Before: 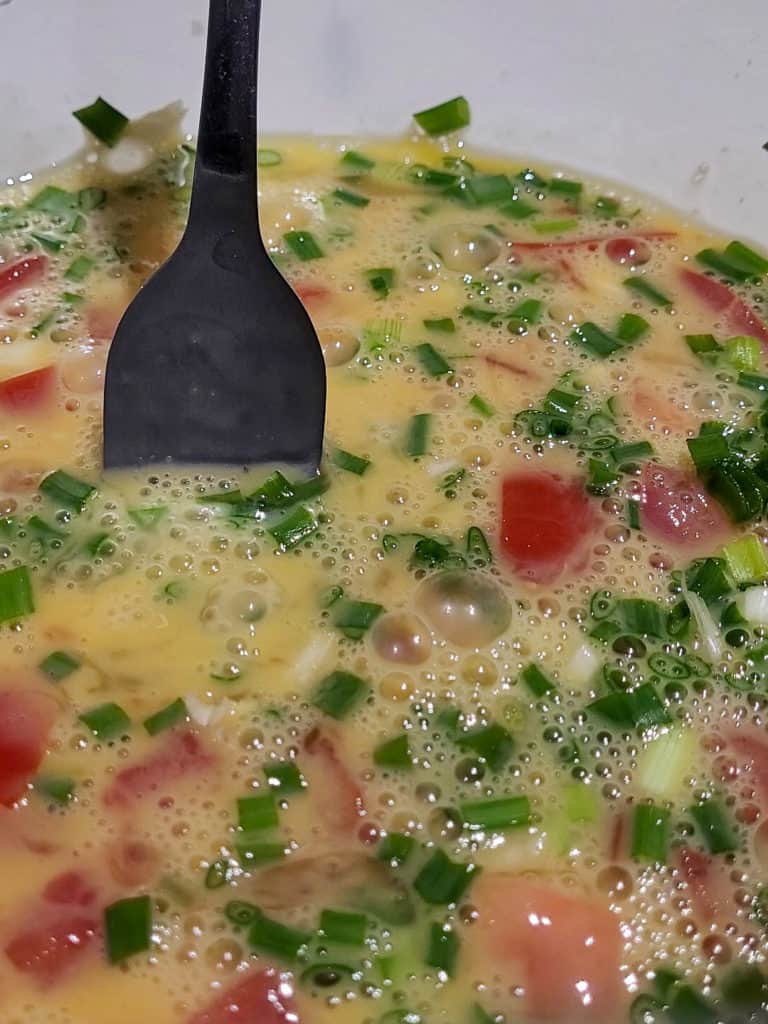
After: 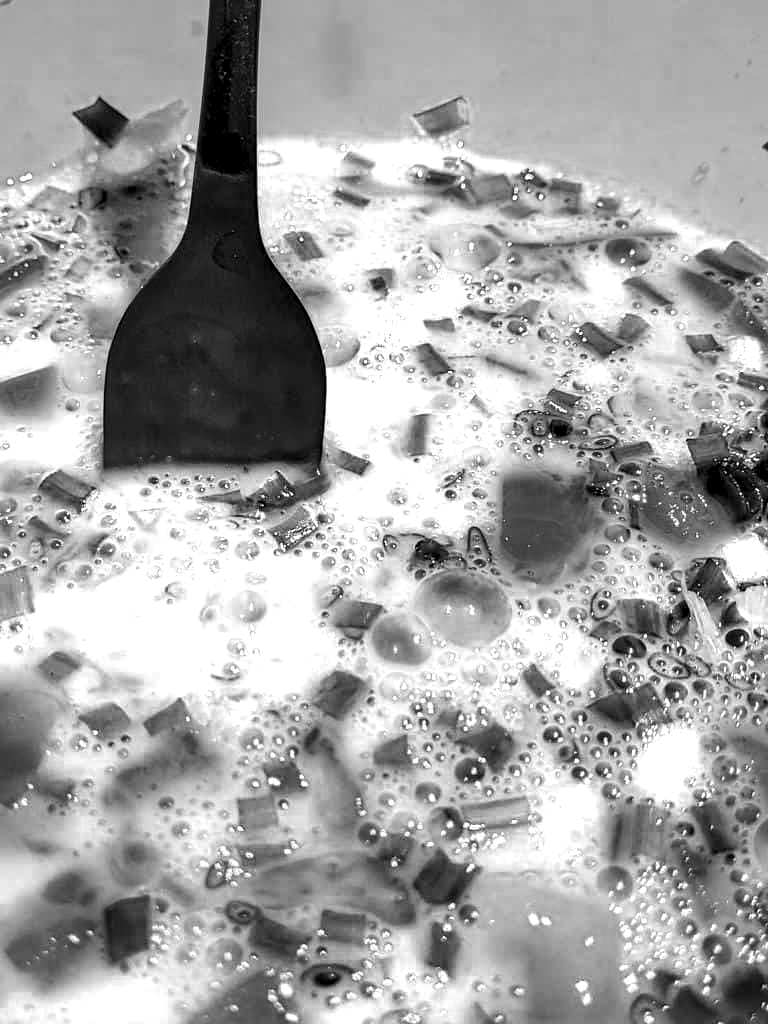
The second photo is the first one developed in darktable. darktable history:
color zones: curves: ch0 [(0, 0.554) (0.146, 0.662) (0.293, 0.86) (0.503, 0.774) (0.637, 0.106) (0.74, 0.072) (0.866, 0.488) (0.998, 0.569)]; ch1 [(0, 0) (0.143, 0) (0.286, 0) (0.429, 0) (0.571, 0) (0.714, 0) (0.857, 0)]
tone equalizer: -8 EV -0.002 EV, -7 EV 0.005 EV, -6 EV -0.009 EV, -5 EV 0.011 EV, -4 EV -0.012 EV, -3 EV 0.007 EV, -2 EV -0.062 EV, -1 EV -0.293 EV, +0 EV -0.582 EV, smoothing diameter 2%, edges refinement/feathering 20, mask exposure compensation -1.57 EV, filter diffusion 5
local contrast: detail 150%
